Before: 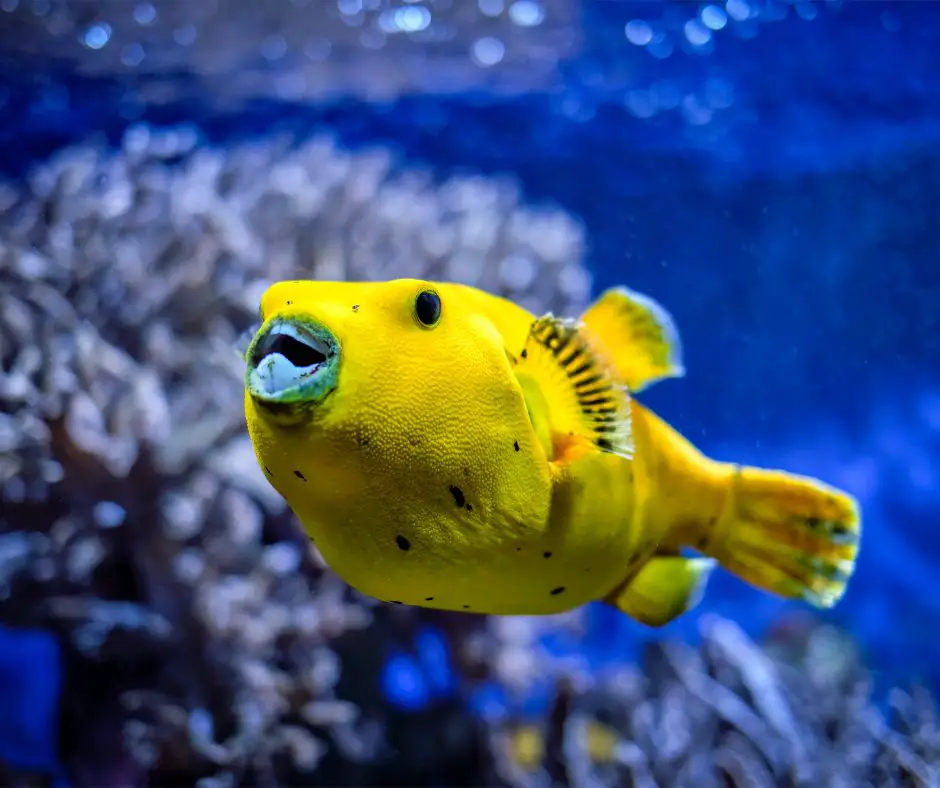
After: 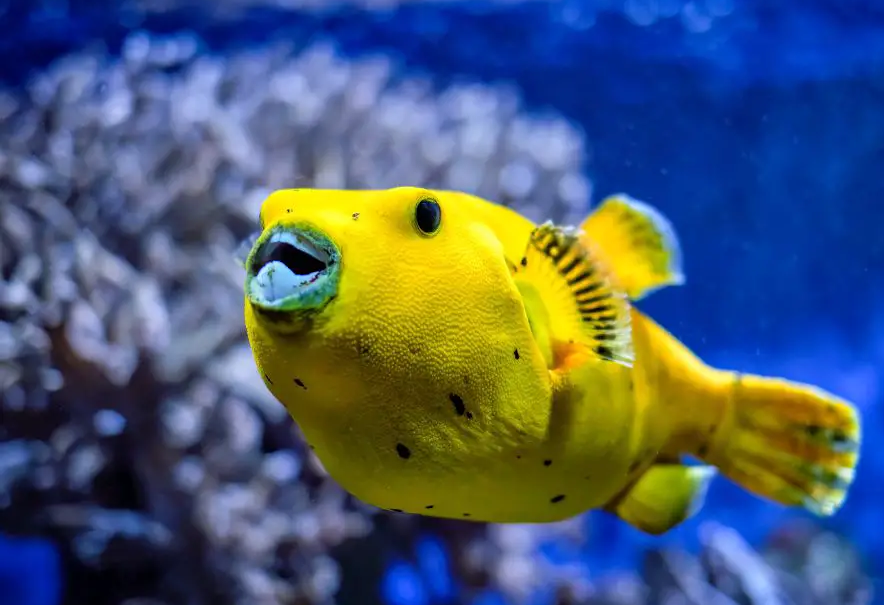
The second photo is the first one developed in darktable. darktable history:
tone equalizer: on, module defaults
crop and rotate: angle 0.044°, top 11.754%, right 5.832%, bottom 11.294%
